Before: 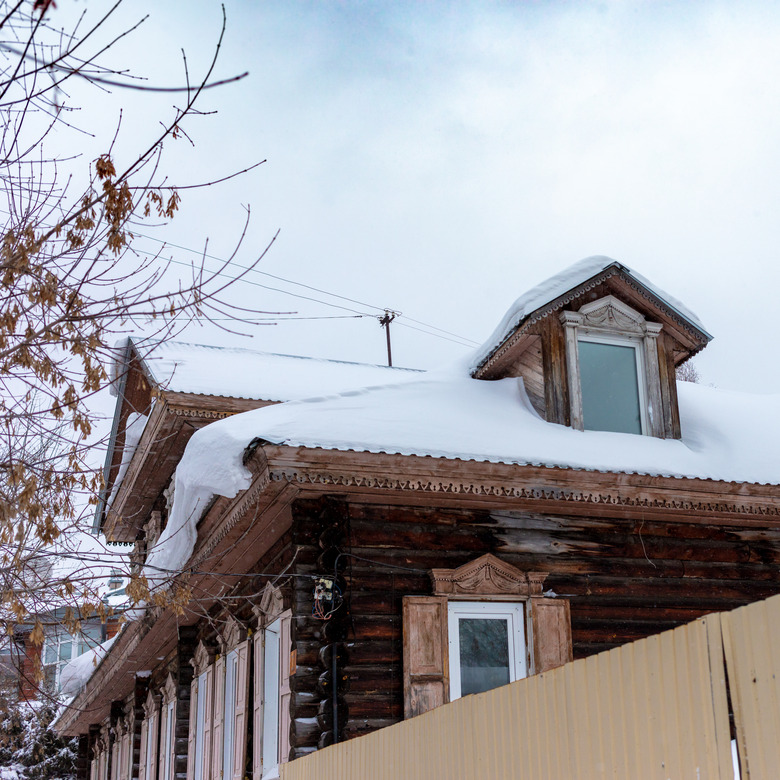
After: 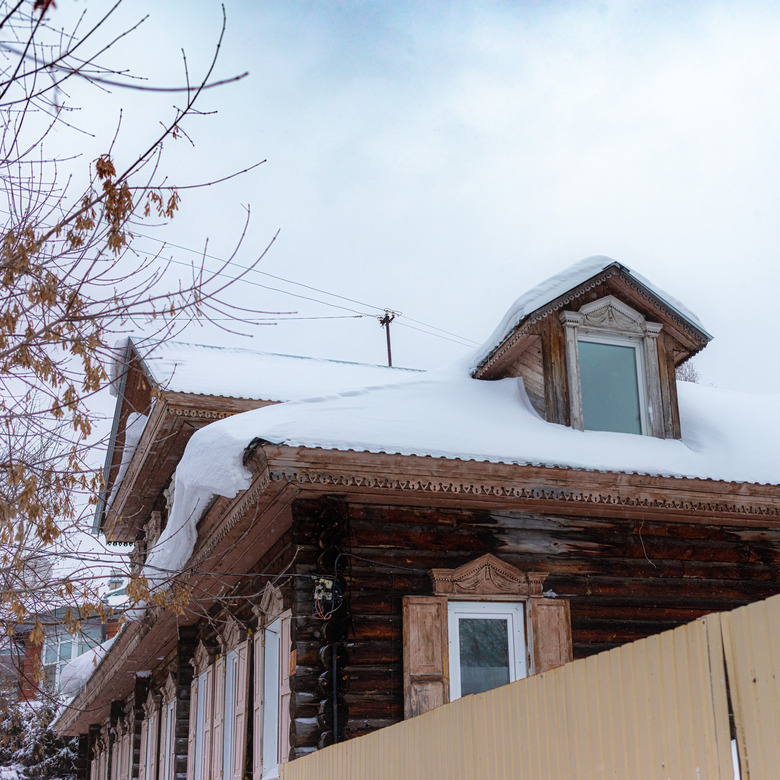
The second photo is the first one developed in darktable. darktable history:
contrast equalizer: octaves 7, y [[0.5, 0.496, 0.435, 0.435, 0.496, 0.5], [0.5 ×6], [0.5 ×6], [0 ×6], [0 ×6]]
